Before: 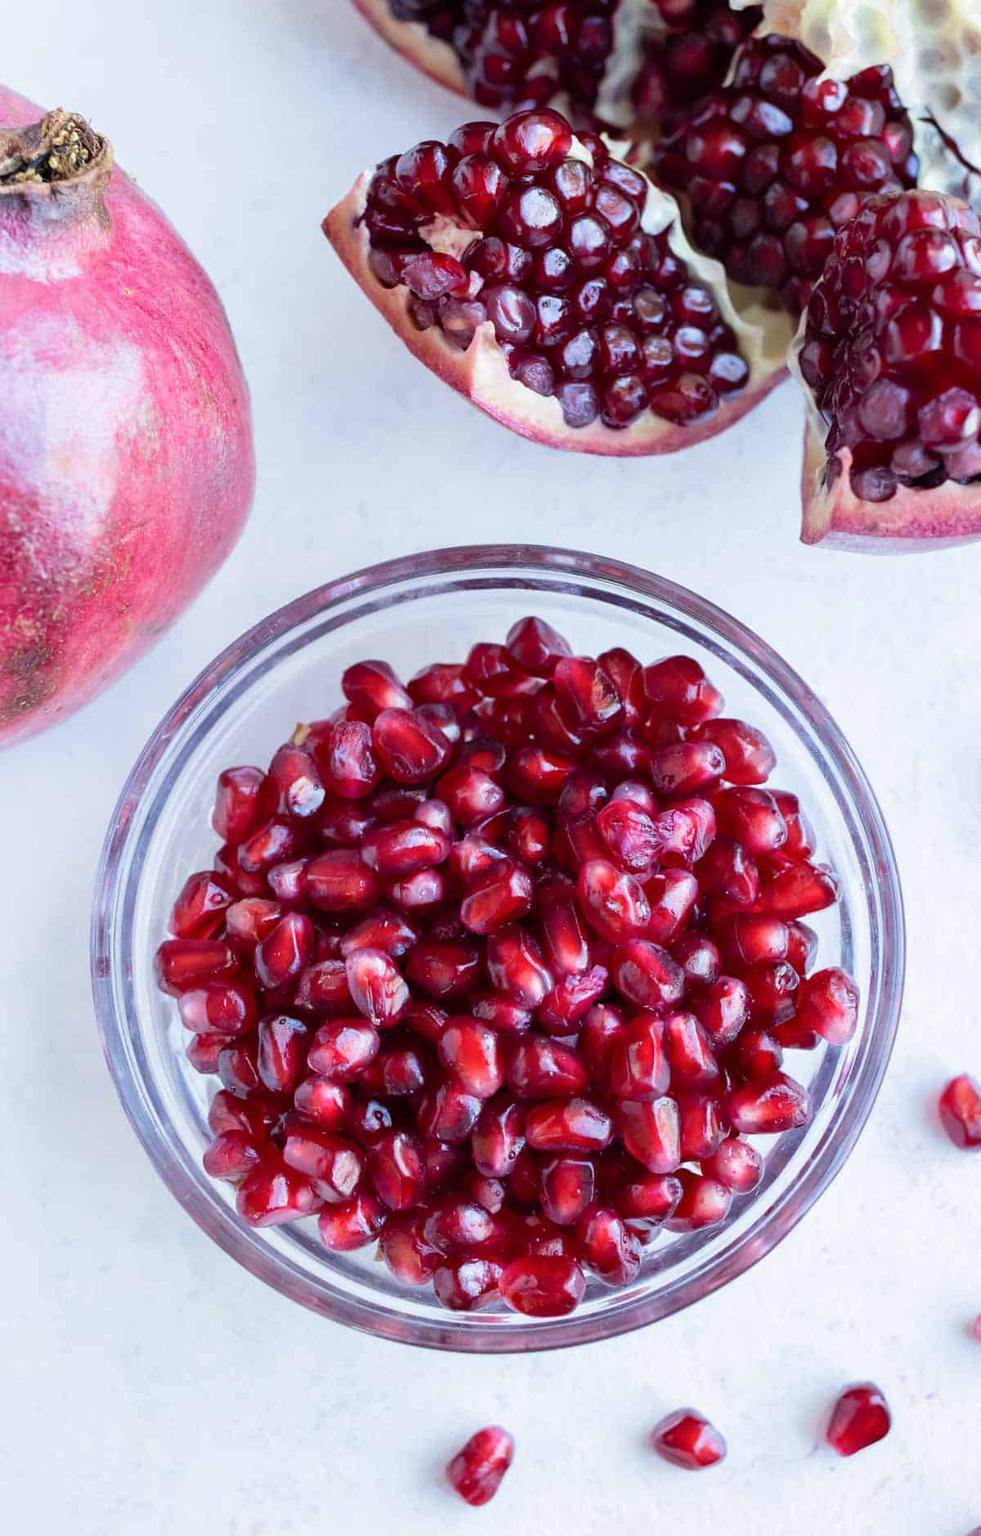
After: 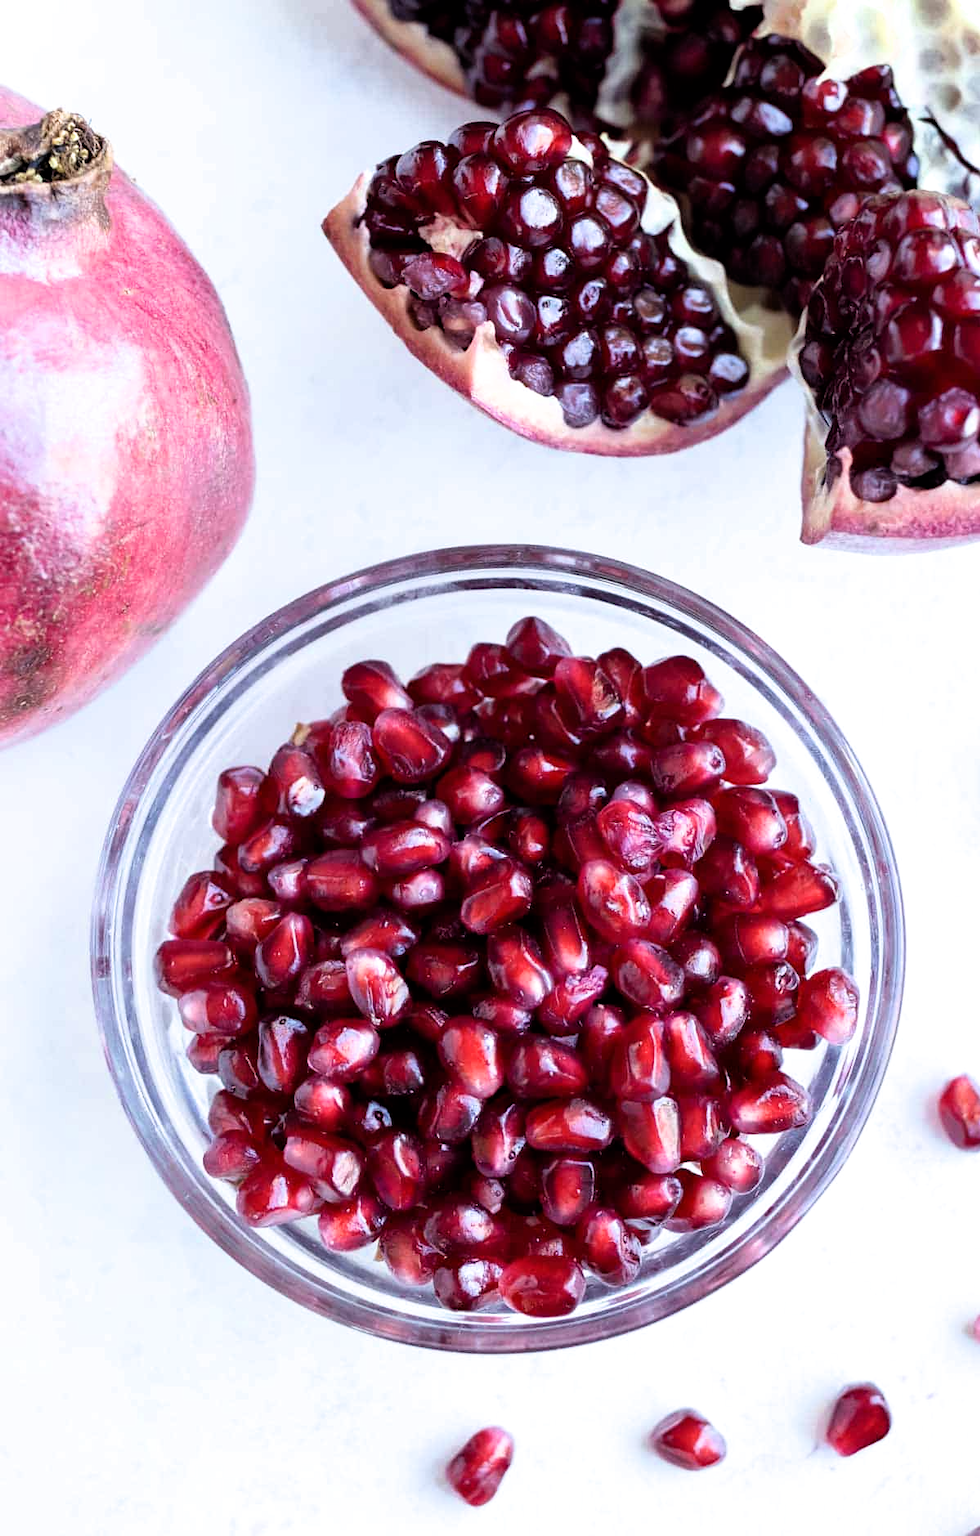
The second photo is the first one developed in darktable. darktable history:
filmic rgb: black relative exposure -8.18 EV, white relative exposure 2.2 EV, target white luminance 99.916%, hardness 7.1, latitude 74.73%, contrast 1.32, highlights saturation mix -1.8%, shadows ↔ highlights balance 30.47%
